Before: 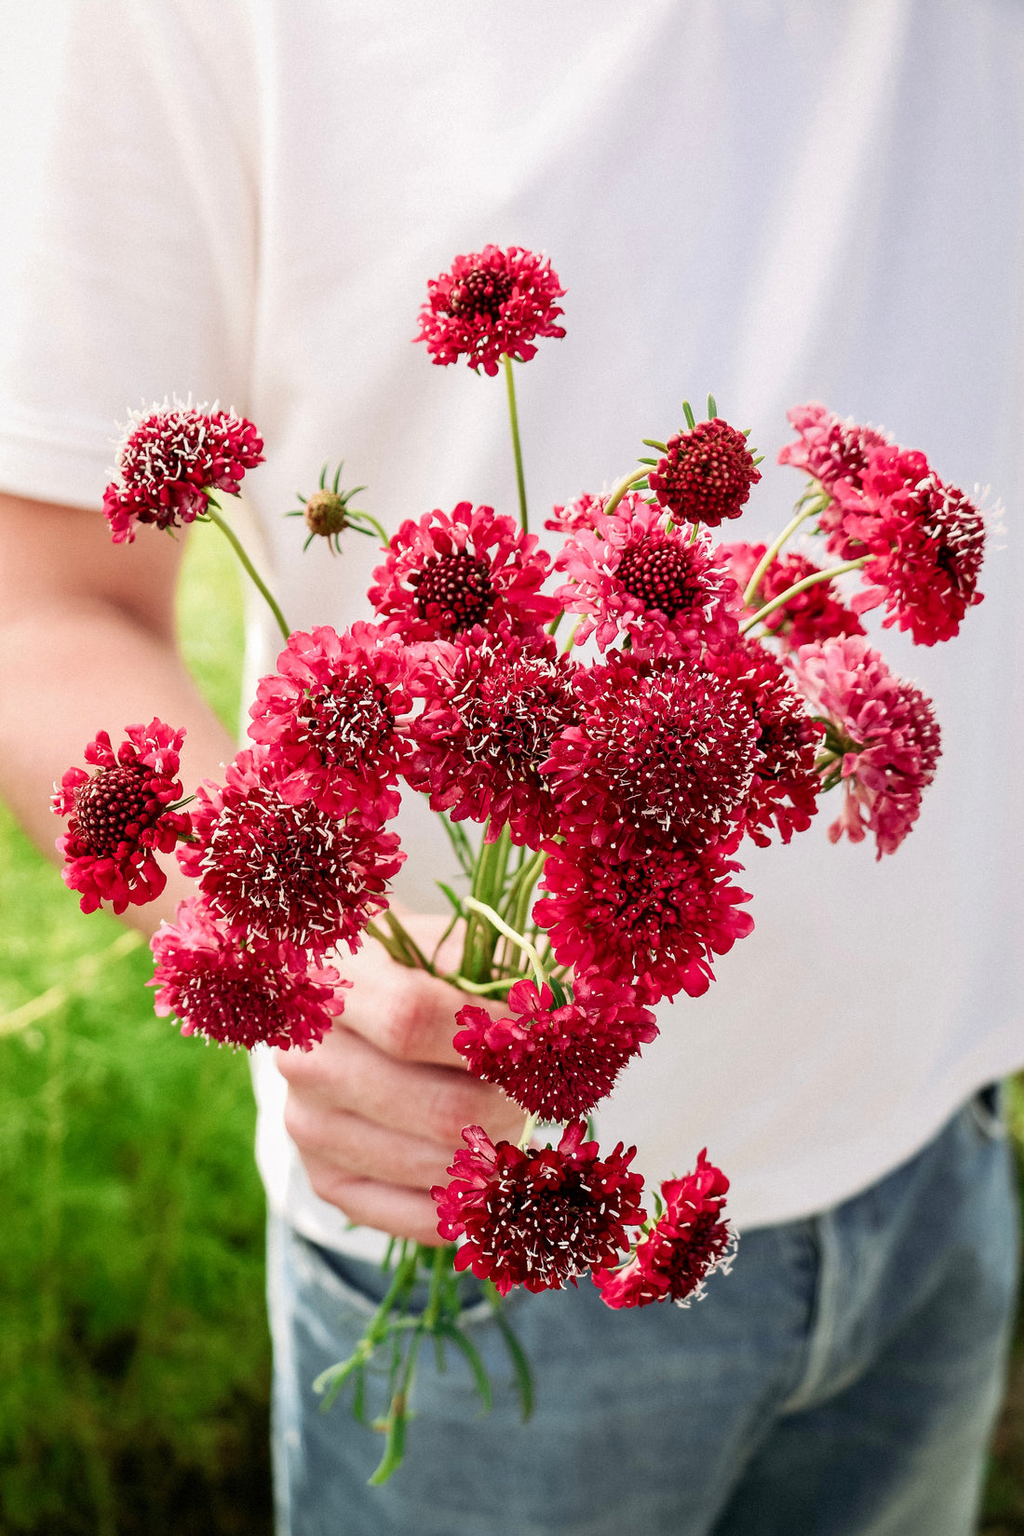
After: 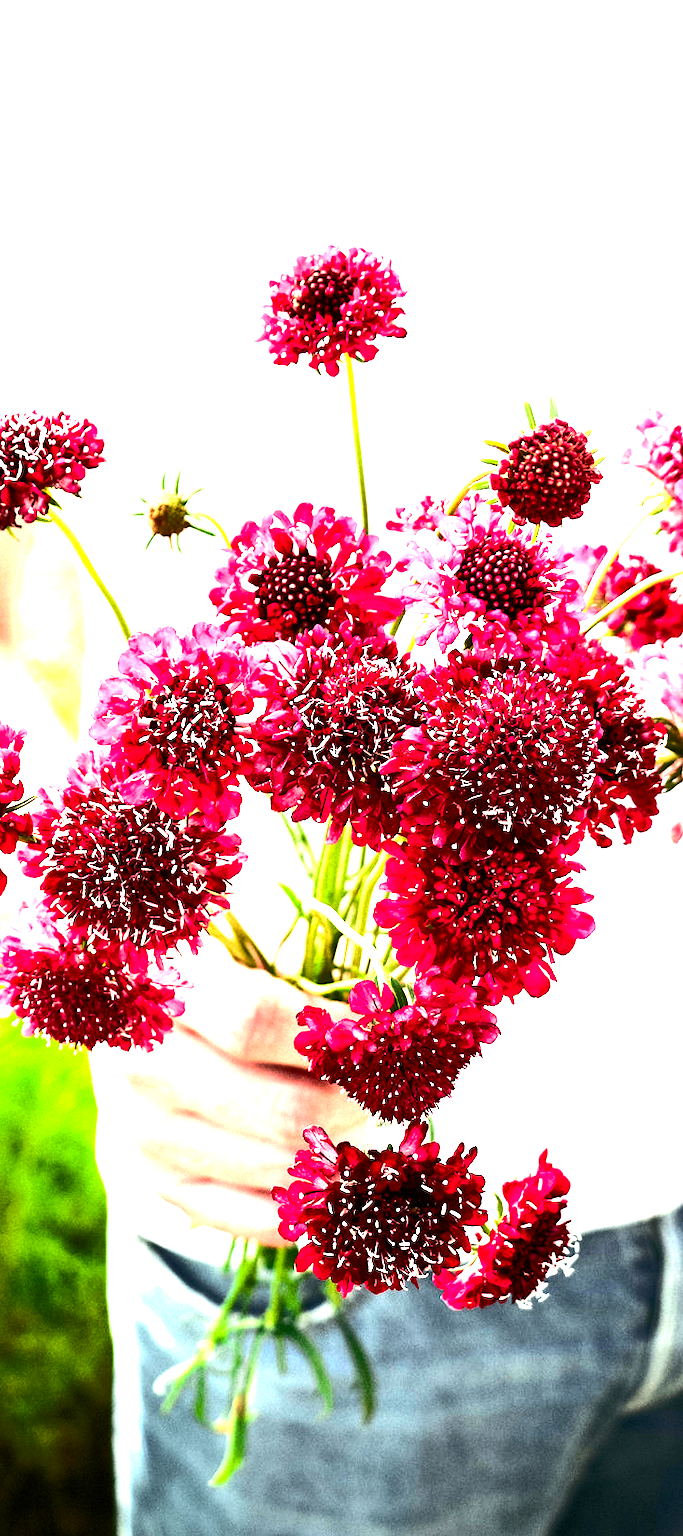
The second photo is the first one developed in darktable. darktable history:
color balance rgb: power › chroma 0.269%, power › hue 60.57°, highlights gain › luminance 14.595%, linear chroma grading › global chroma 20.484%, perceptual saturation grading › global saturation 20%, perceptual saturation grading › highlights -25.122%, perceptual saturation grading › shadows 24.901%, perceptual brilliance grading › highlights 2.293%, perceptual brilliance grading › mid-tones -50.1%, perceptual brilliance grading › shadows -49.712%
crop and rotate: left 15.547%, right 17.708%
exposure: black level correction 0, exposure 1.745 EV, compensate highlight preservation false
vignetting: fall-off radius 61.11%, saturation -0.027
